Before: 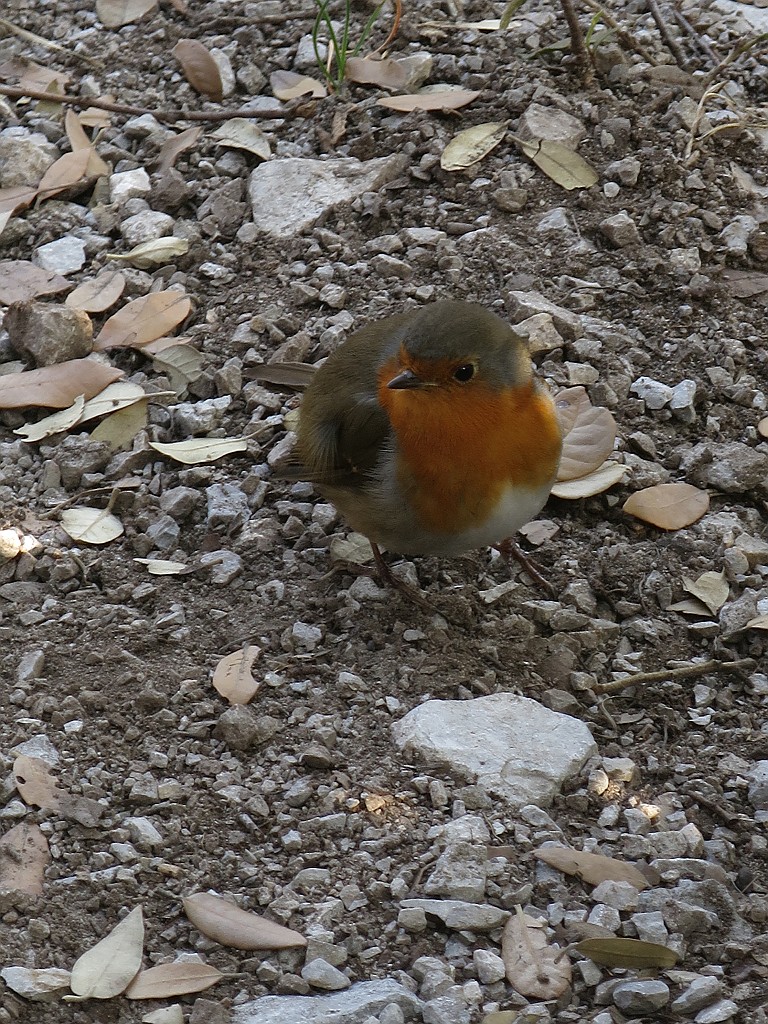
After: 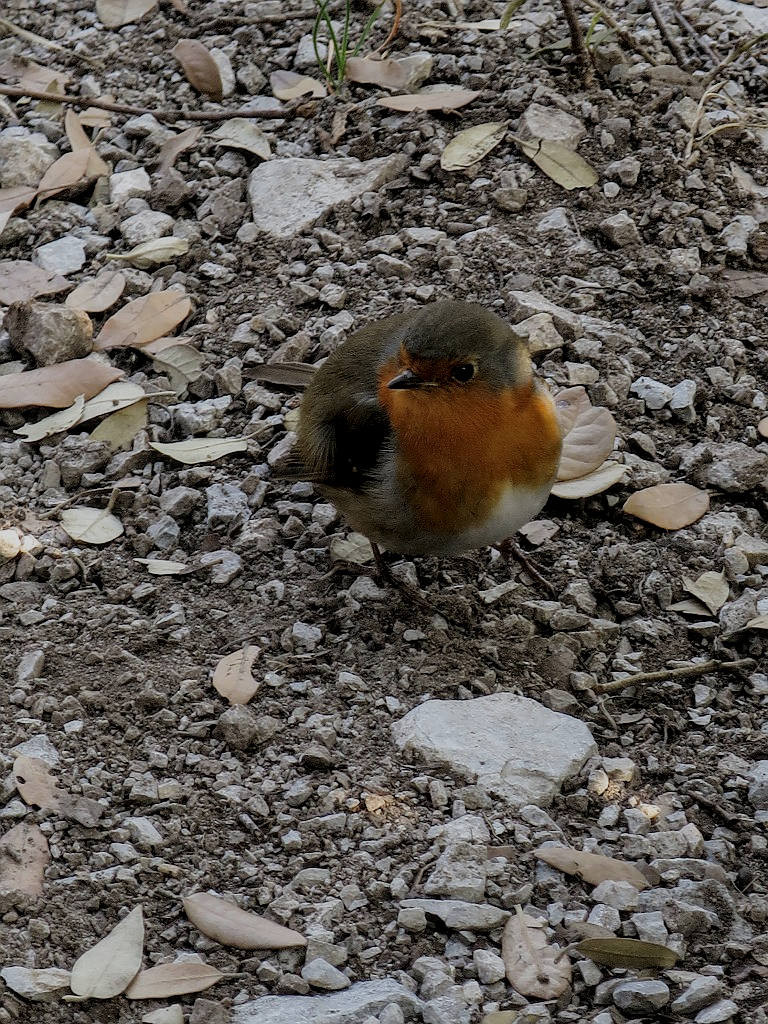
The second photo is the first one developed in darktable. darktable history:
filmic rgb: middle gray luminance 29.99%, black relative exposure -8.98 EV, white relative exposure 7 EV, target black luminance 0%, hardness 2.95, latitude 1.67%, contrast 0.963, highlights saturation mix 5.25%, shadows ↔ highlights balance 12.52%, iterations of high-quality reconstruction 0
local contrast: detail 130%
